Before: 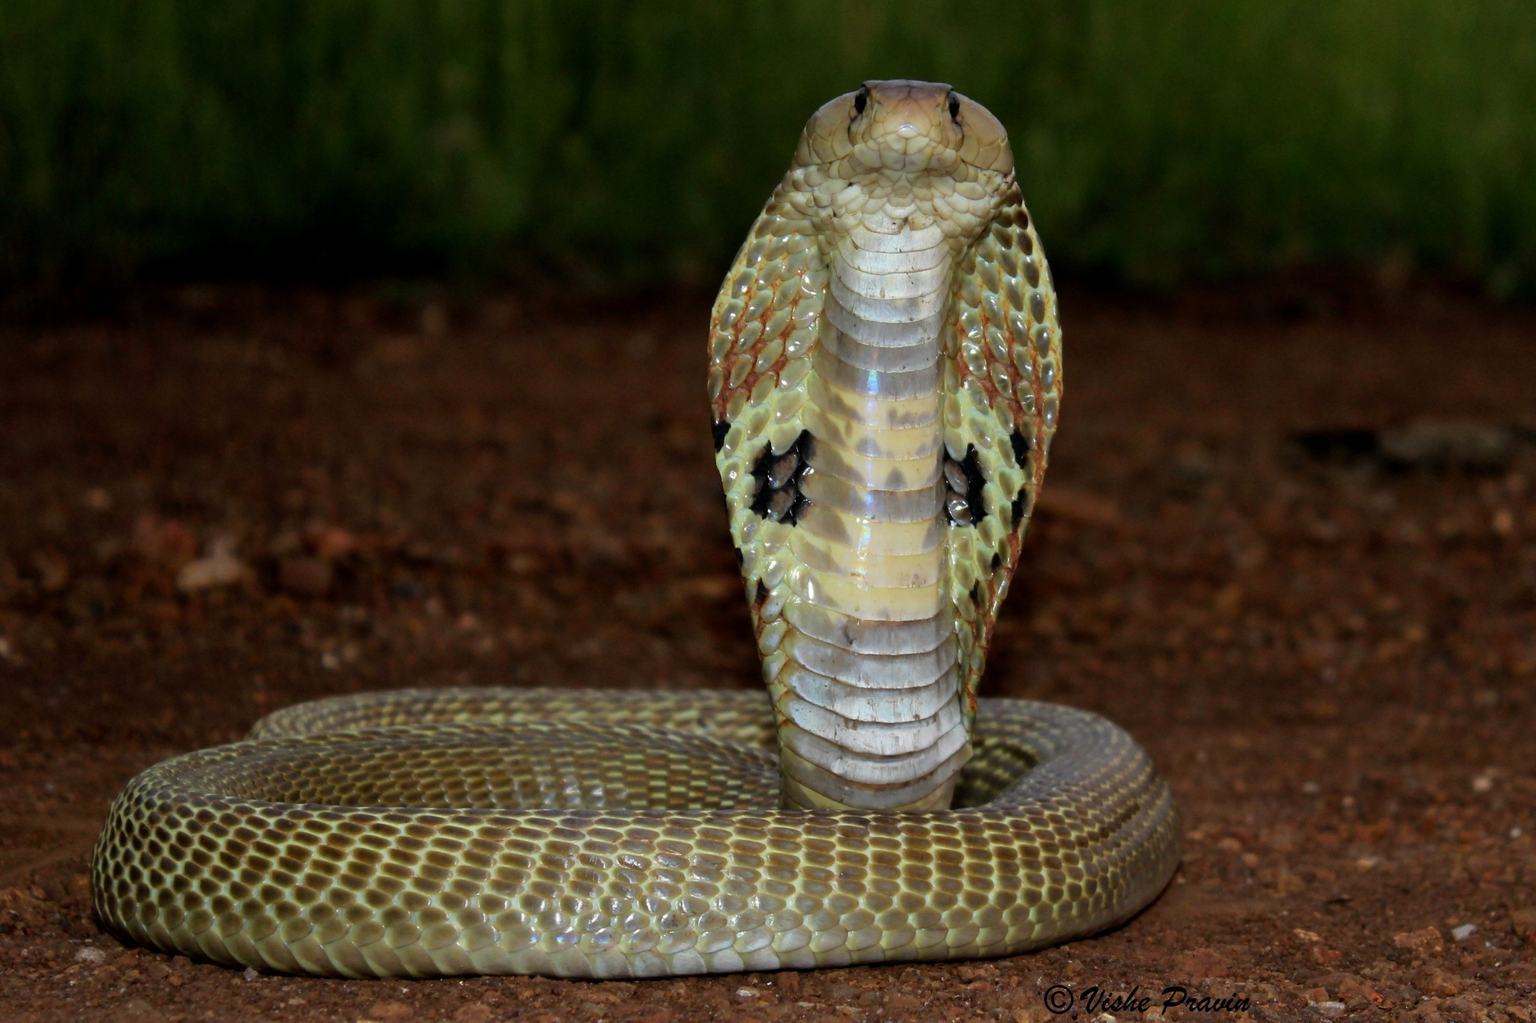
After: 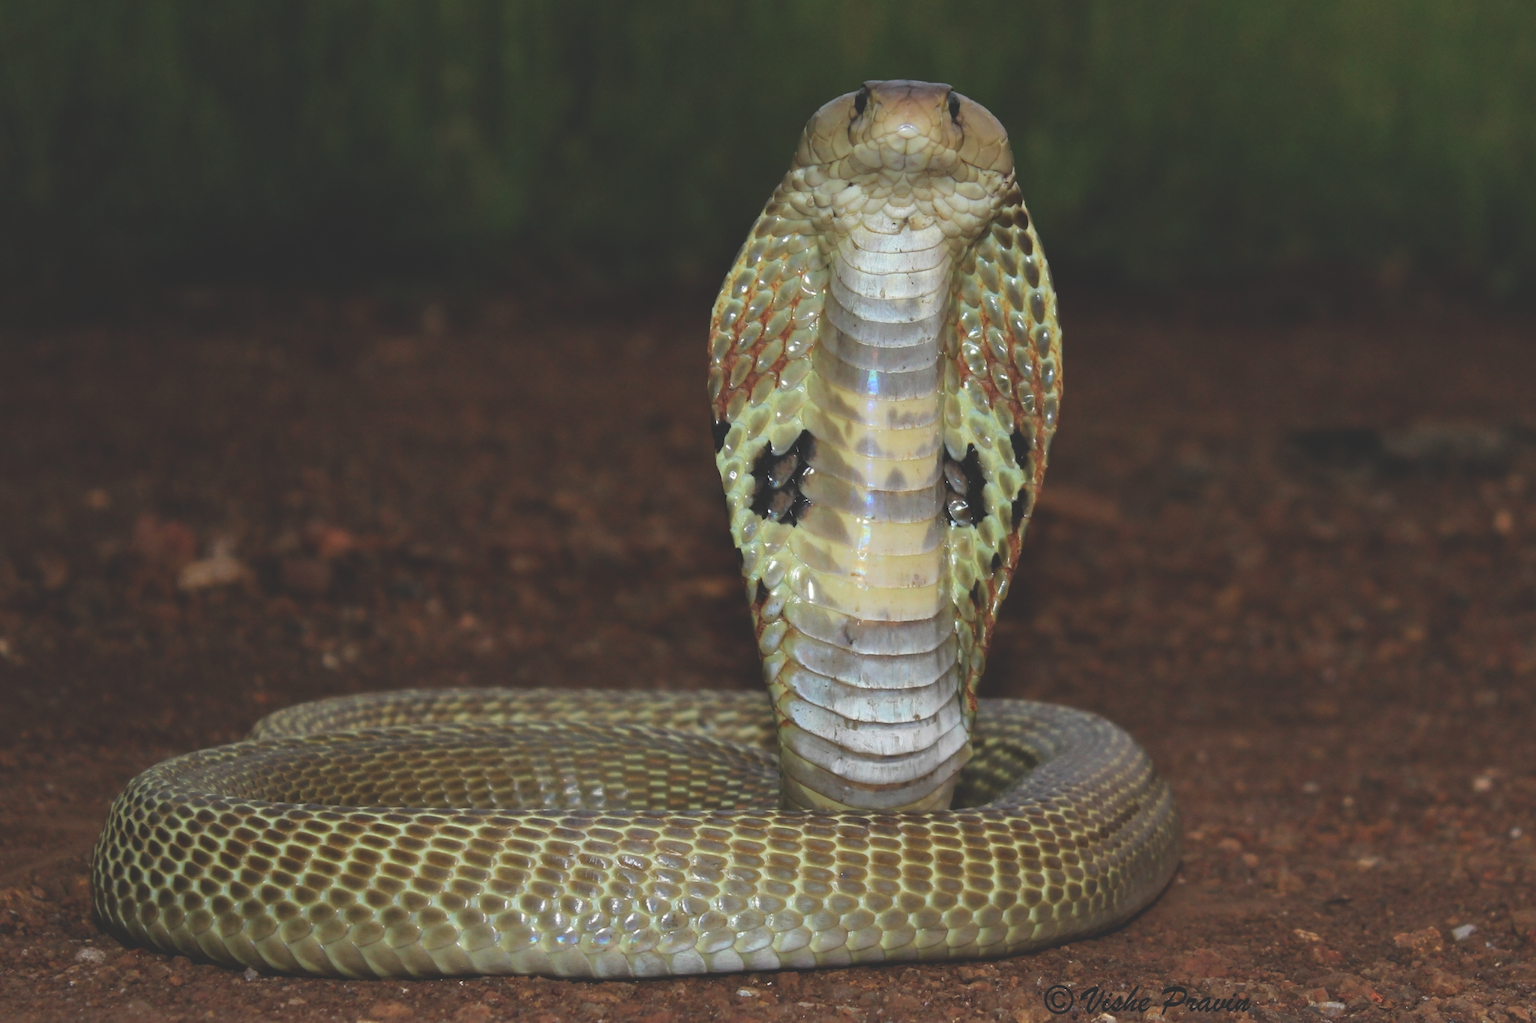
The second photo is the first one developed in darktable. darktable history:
exposure: black level correction -0.027, compensate highlight preservation false
